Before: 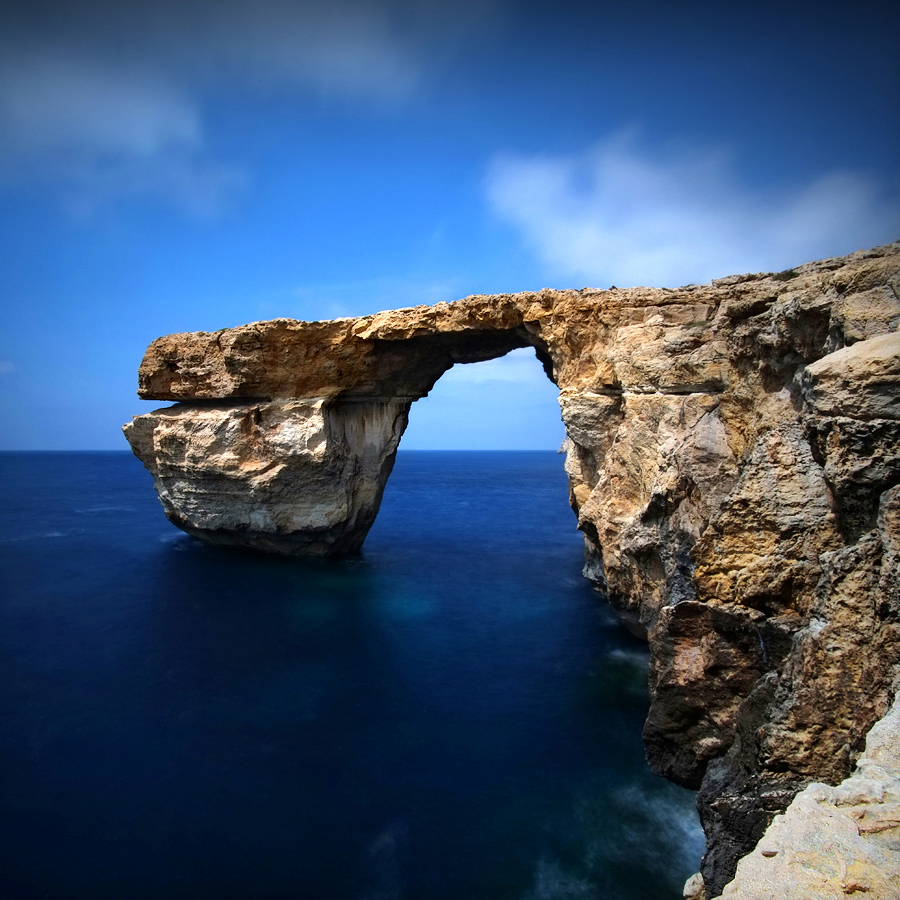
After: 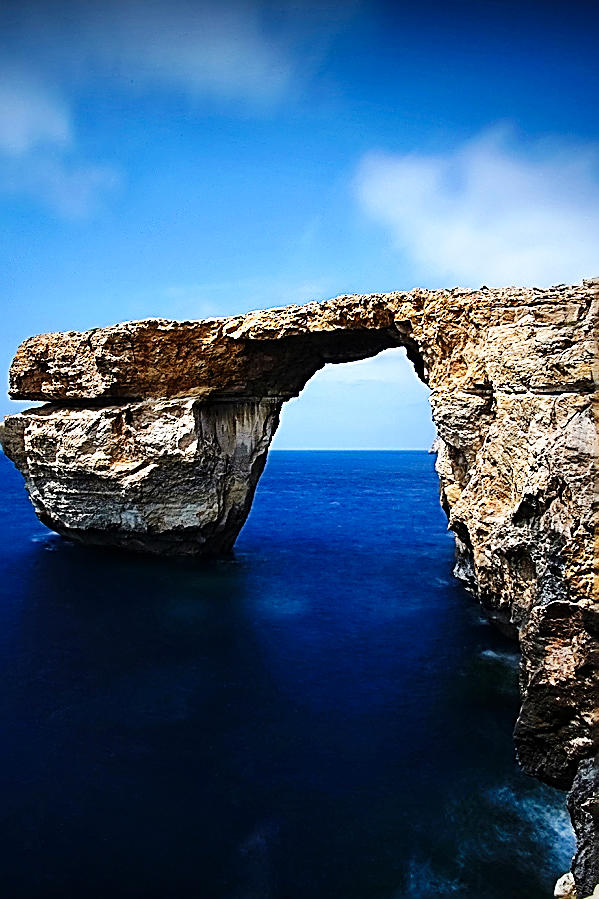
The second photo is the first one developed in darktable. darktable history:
crop and rotate: left 14.436%, right 18.898%
base curve: curves: ch0 [(0, 0) (0.036, 0.025) (0.121, 0.166) (0.206, 0.329) (0.605, 0.79) (1, 1)], preserve colors none
sharpen: amount 2
